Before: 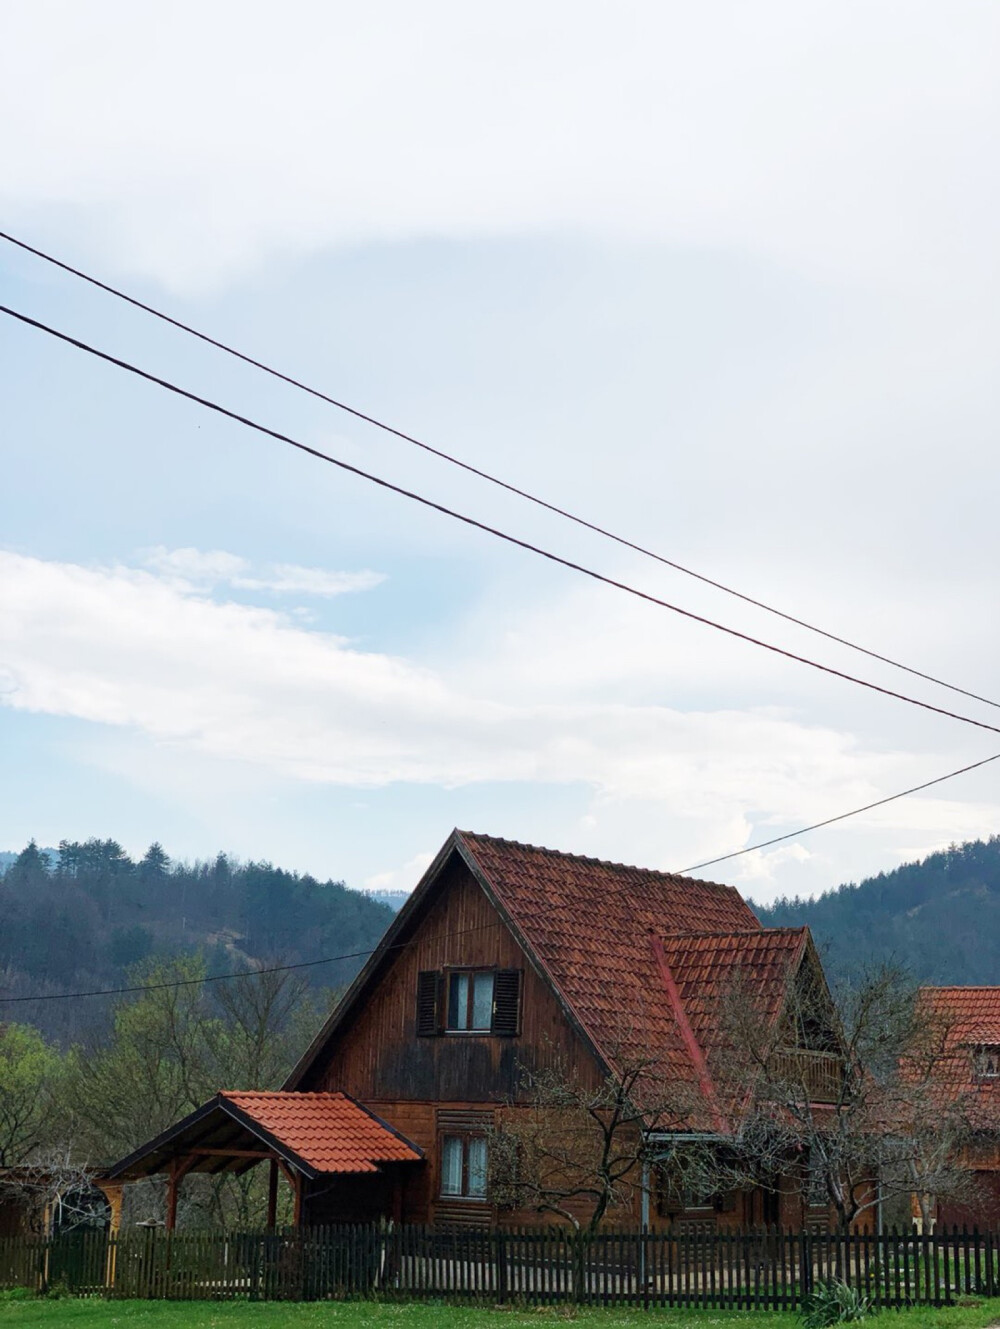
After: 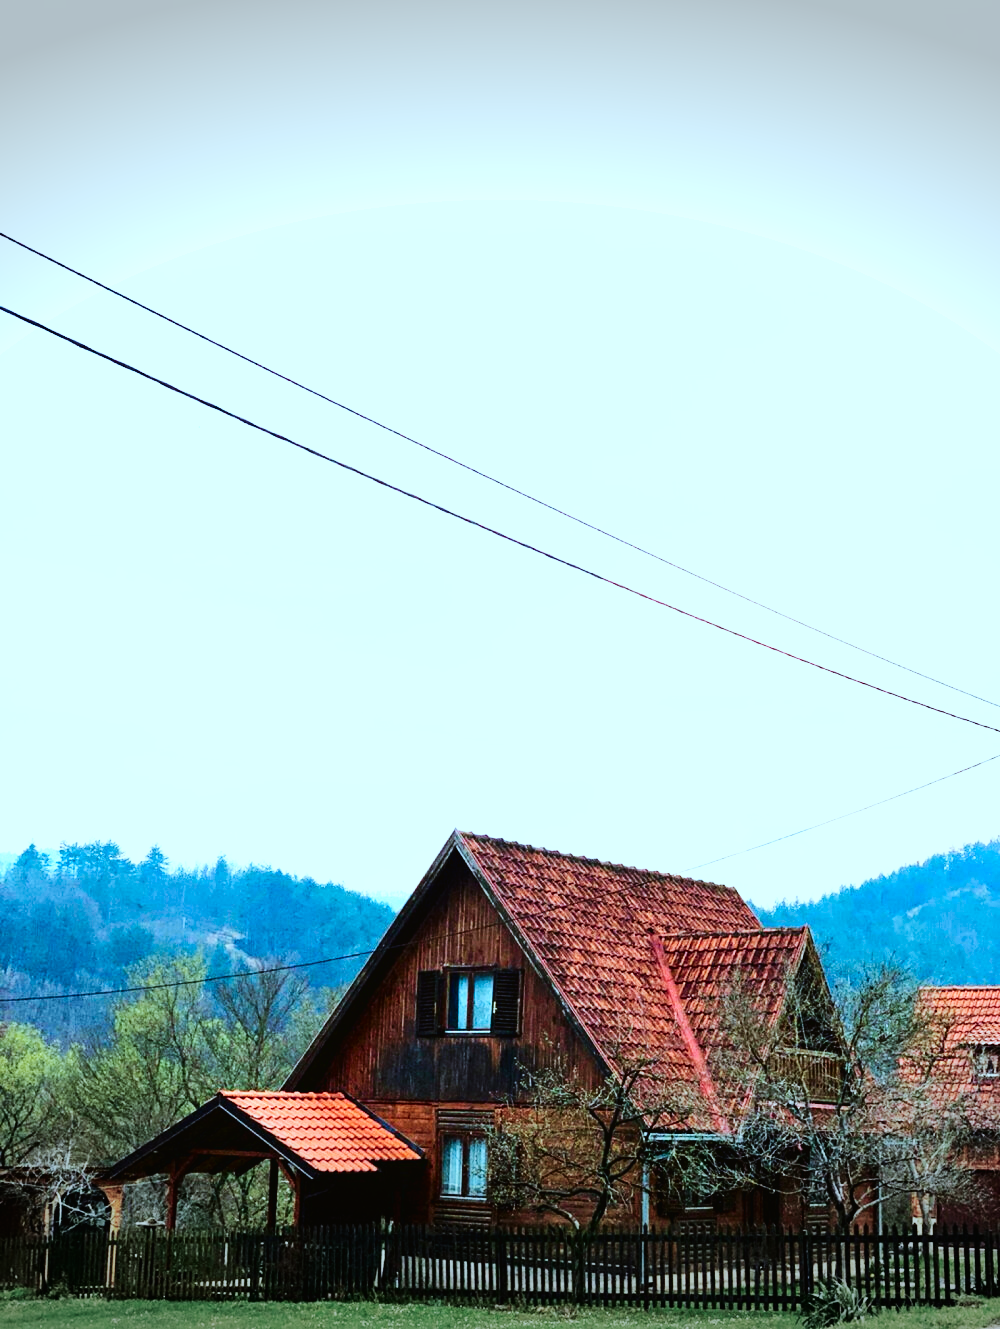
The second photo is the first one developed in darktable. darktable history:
tone curve: curves: ch0 [(0, 0.01) (0.052, 0.045) (0.136, 0.133) (0.29, 0.332) (0.453, 0.531) (0.676, 0.751) (0.89, 0.919) (1, 1)]; ch1 [(0, 0) (0.094, 0.081) (0.285, 0.299) (0.385, 0.403) (0.446, 0.443) (0.495, 0.496) (0.544, 0.552) (0.589, 0.612) (0.722, 0.728) (1, 1)]; ch2 [(0, 0) (0.257, 0.217) (0.43, 0.421) (0.498, 0.507) (0.531, 0.544) (0.56, 0.579) (0.625, 0.642) (1, 1)], color space Lab, independent channels, preserve colors none
tone equalizer: -8 EV -0.431 EV, -7 EV -0.365 EV, -6 EV -0.33 EV, -5 EV -0.199 EV, -3 EV 0.242 EV, -2 EV 0.348 EV, -1 EV 0.415 EV, +0 EV 0.428 EV, edges refinement/feathering 500, mask exposure compensation -1.57 EV, preserve details no
base curve: curves: ch0 [(0, 0.003) (0.001, 0.002) (0.006, 0.004) (0.02, 0.022) (0.048, 0.086) (0.094, 0.234) (0.162, 0.431) (0.258, 0.629) (0.385, 0.8) (0.548, 0.918) (0.751, 0.988) (1, 1)], preserve colors none
color correction: highlights a* -11.48, highlights b* -15.86
contrast brightness saturation: saturation 0.105
vignetting: fall-off start 100.96%, width/height ratio 1.307, unbound false
